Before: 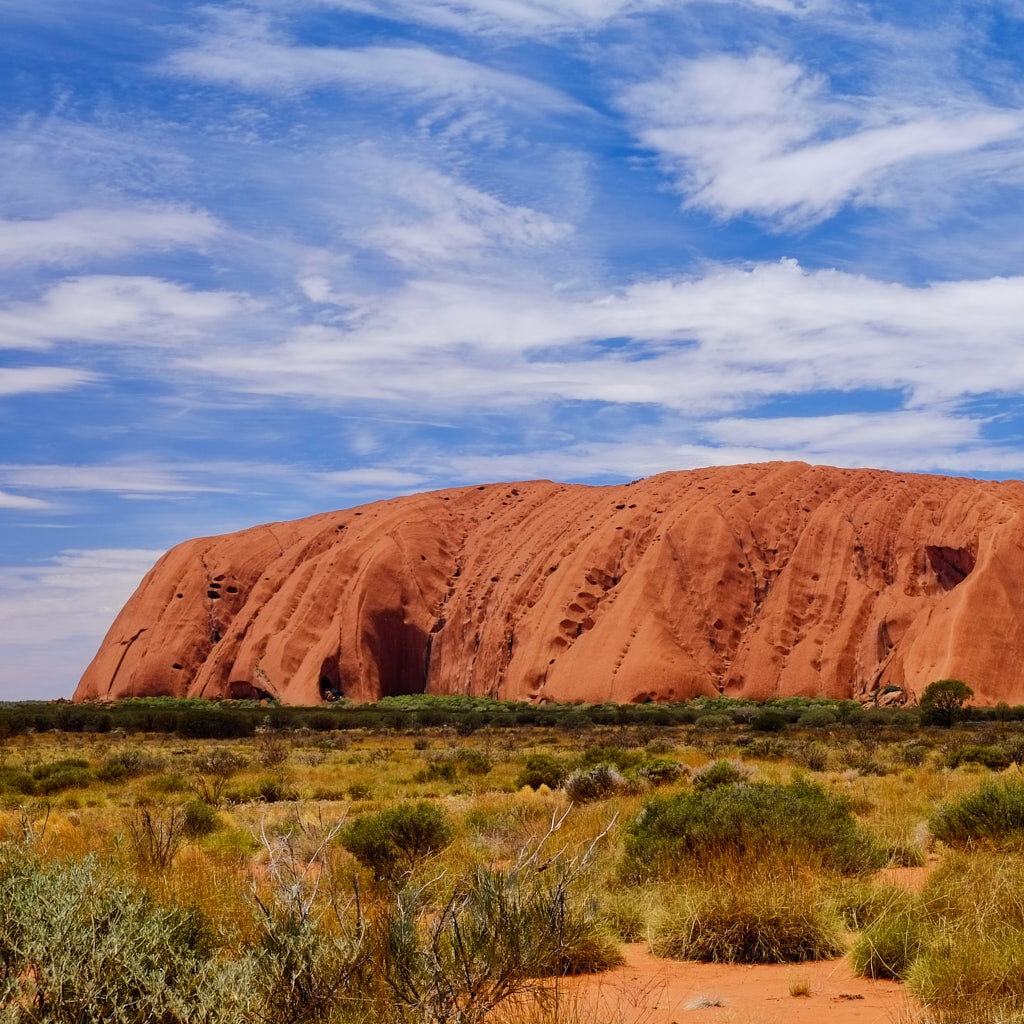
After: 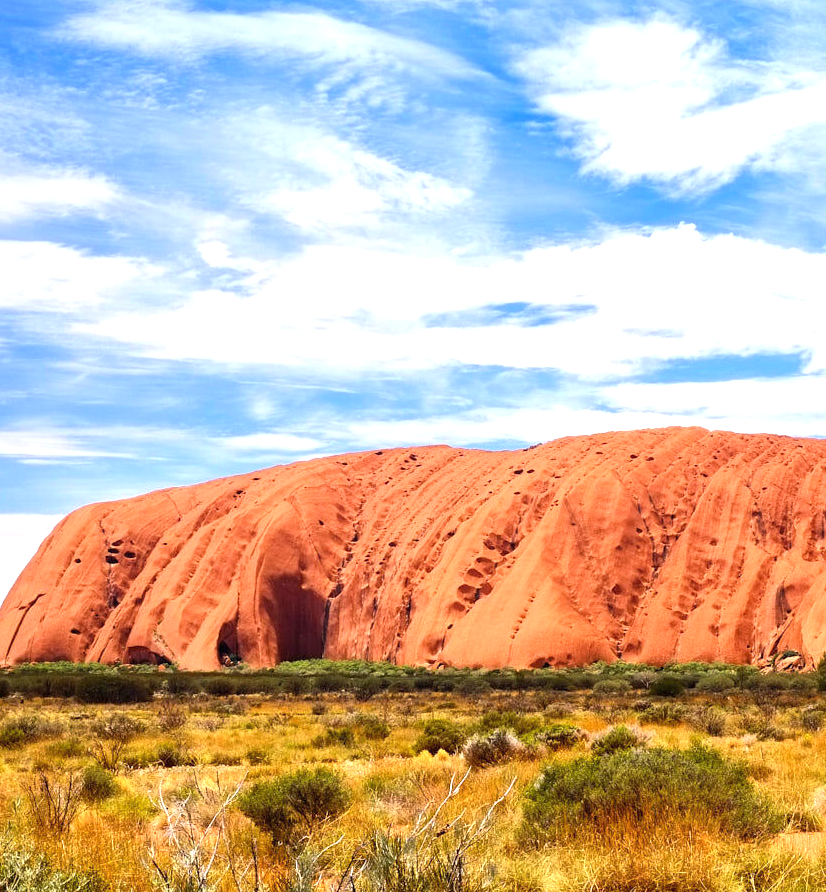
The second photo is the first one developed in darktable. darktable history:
crop: left 10.02%, top 3.493%, right 9.247%, bottom 9.378%
exposure: exposure 1.245 EV, compensate exposure bias true, compensate highlight preservation false
